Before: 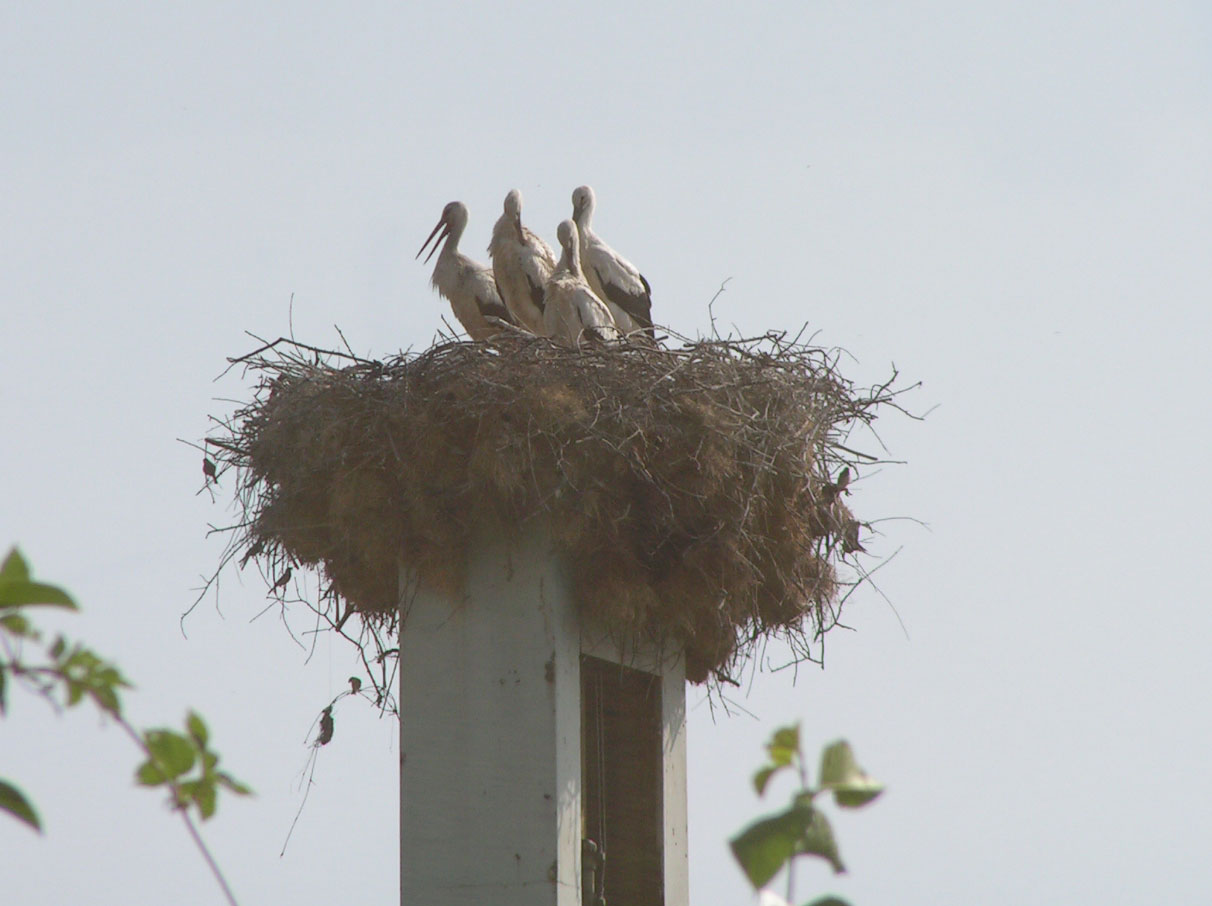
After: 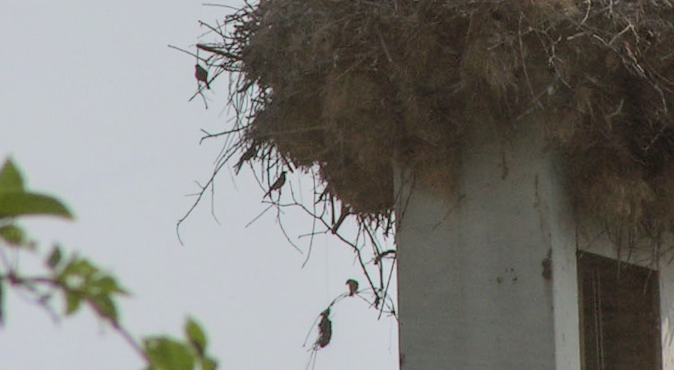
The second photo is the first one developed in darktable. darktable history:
crop: top 44.483%, right 43.593%, bottom 12.892%
local contrast: on, module defaults
filmic rgb: black relative exposure -7.75 EV, white relative exposure 4.4 EV, threshold 3 EV, hardness 3.76, latitude 50%, contrast 1.1, color science v5 (2021), contrast in shadows safe, contrast in highlights safe, enable highlight reconstruction true
rotate and perspective: rotation -1.42°, crop left 0.016, crop right 0.984, crop top 0.035, crop bottom 0.965
